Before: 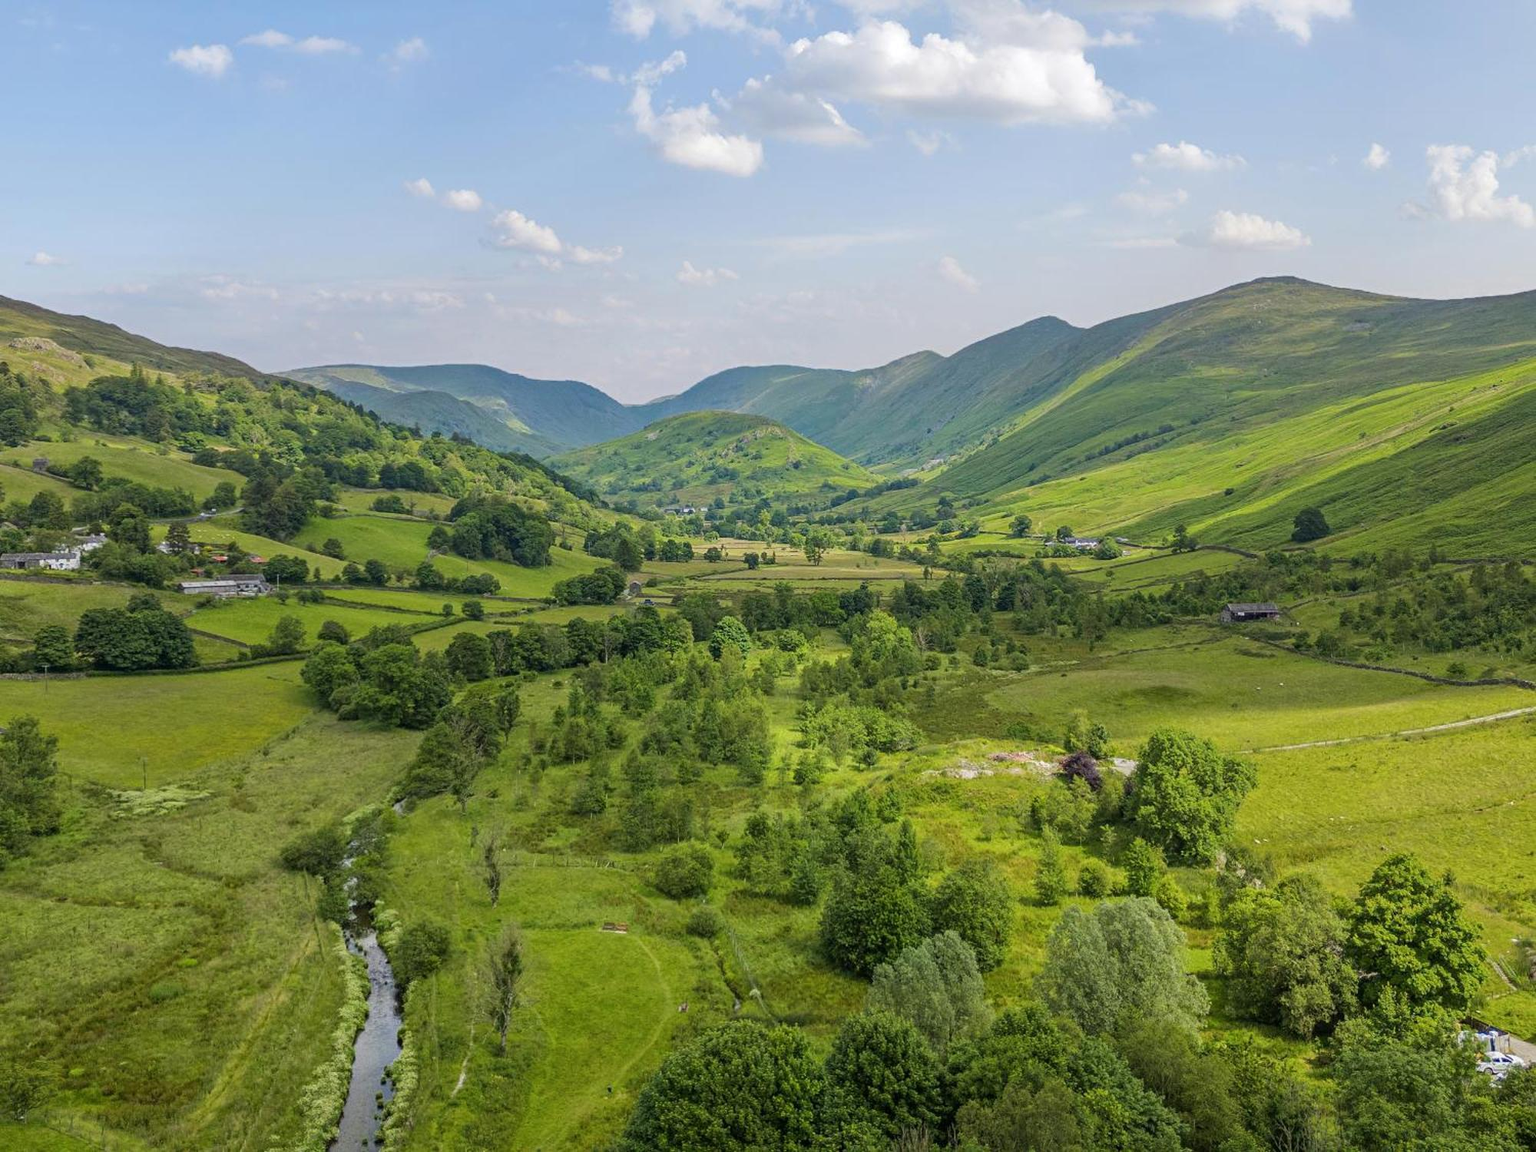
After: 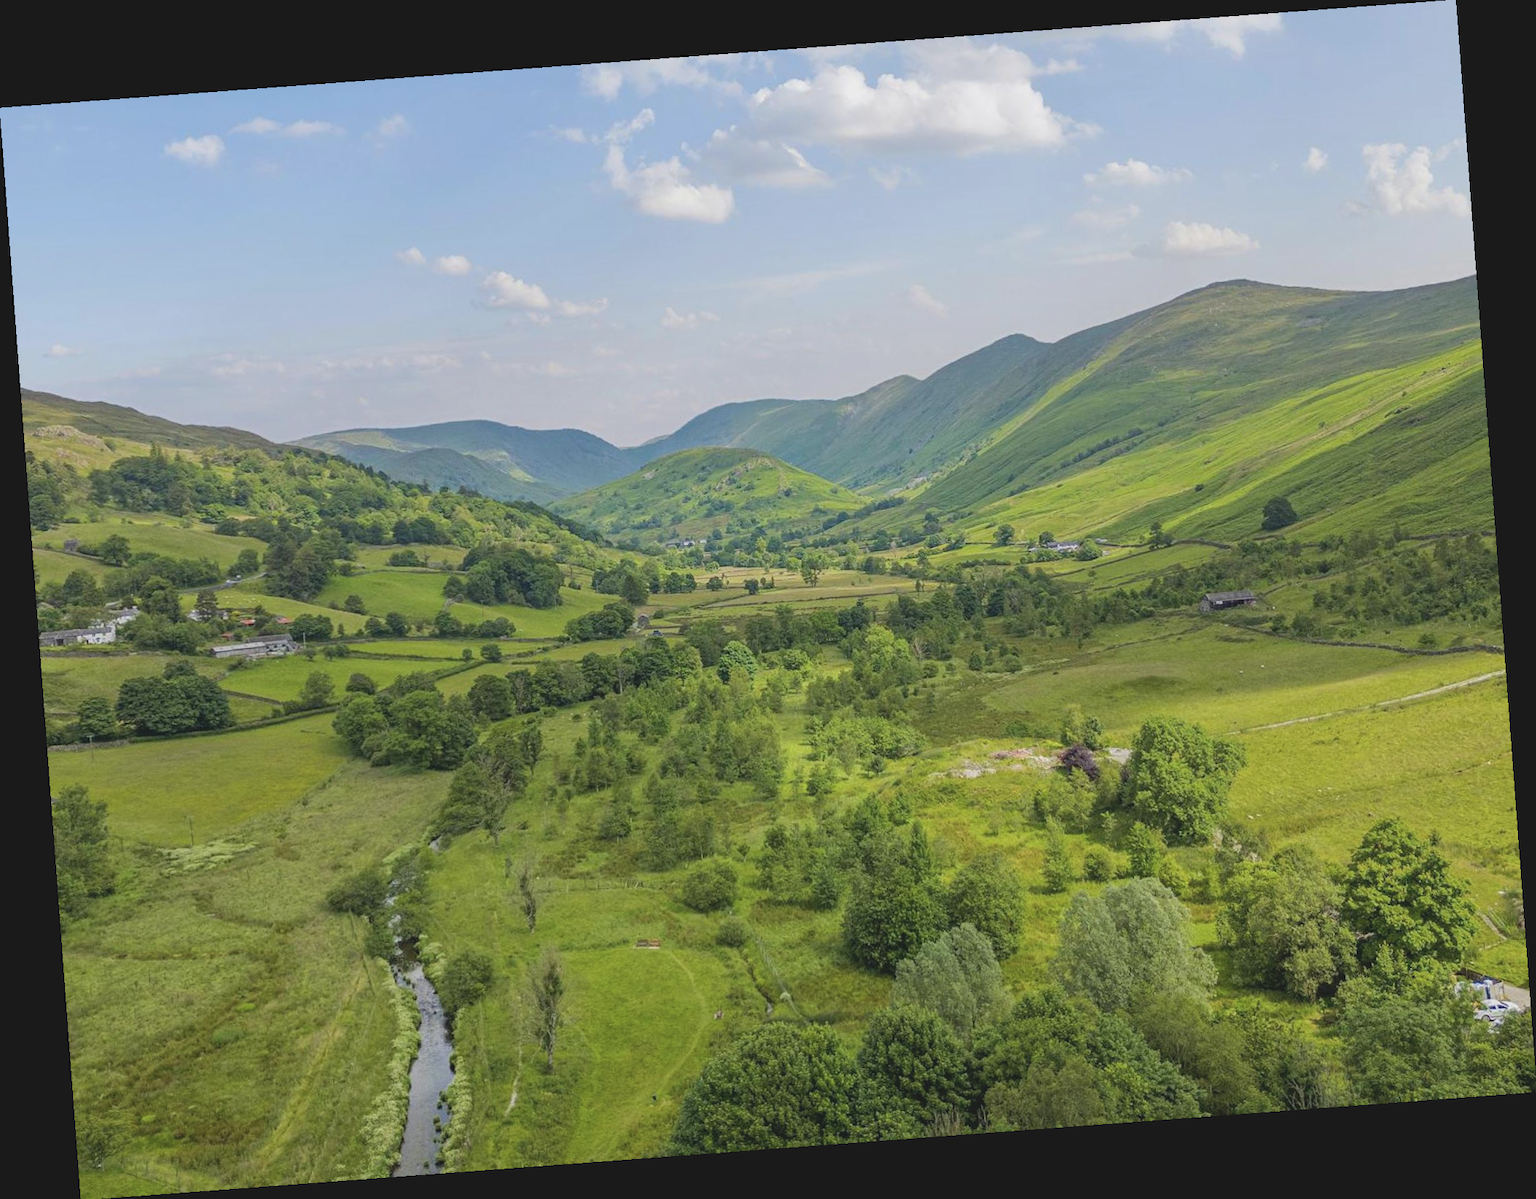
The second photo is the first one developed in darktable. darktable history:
contrast brightness saturation: contrast -0.15, brightness 0.05, saturation -0.12
rotate and perspective: rotation -4.25°, automatic cropping off
